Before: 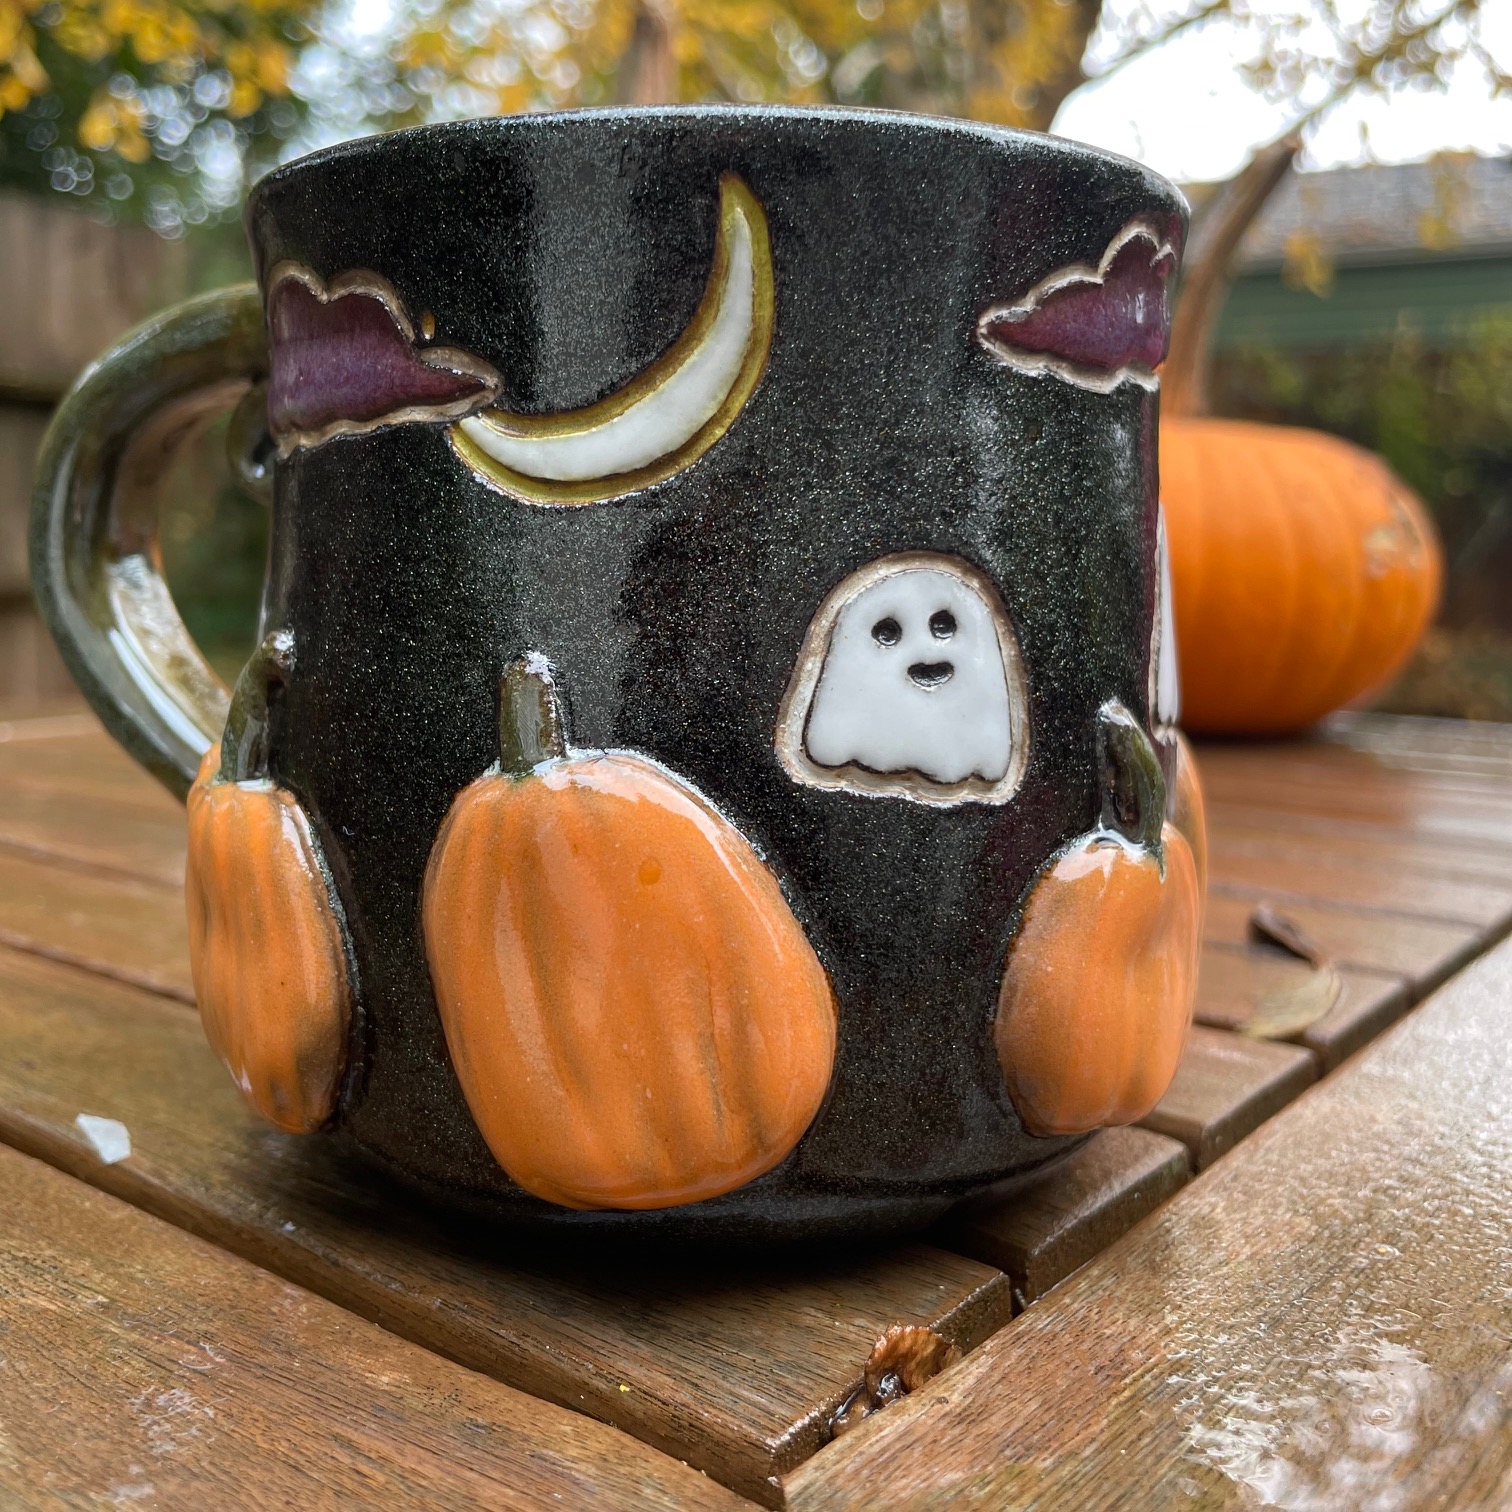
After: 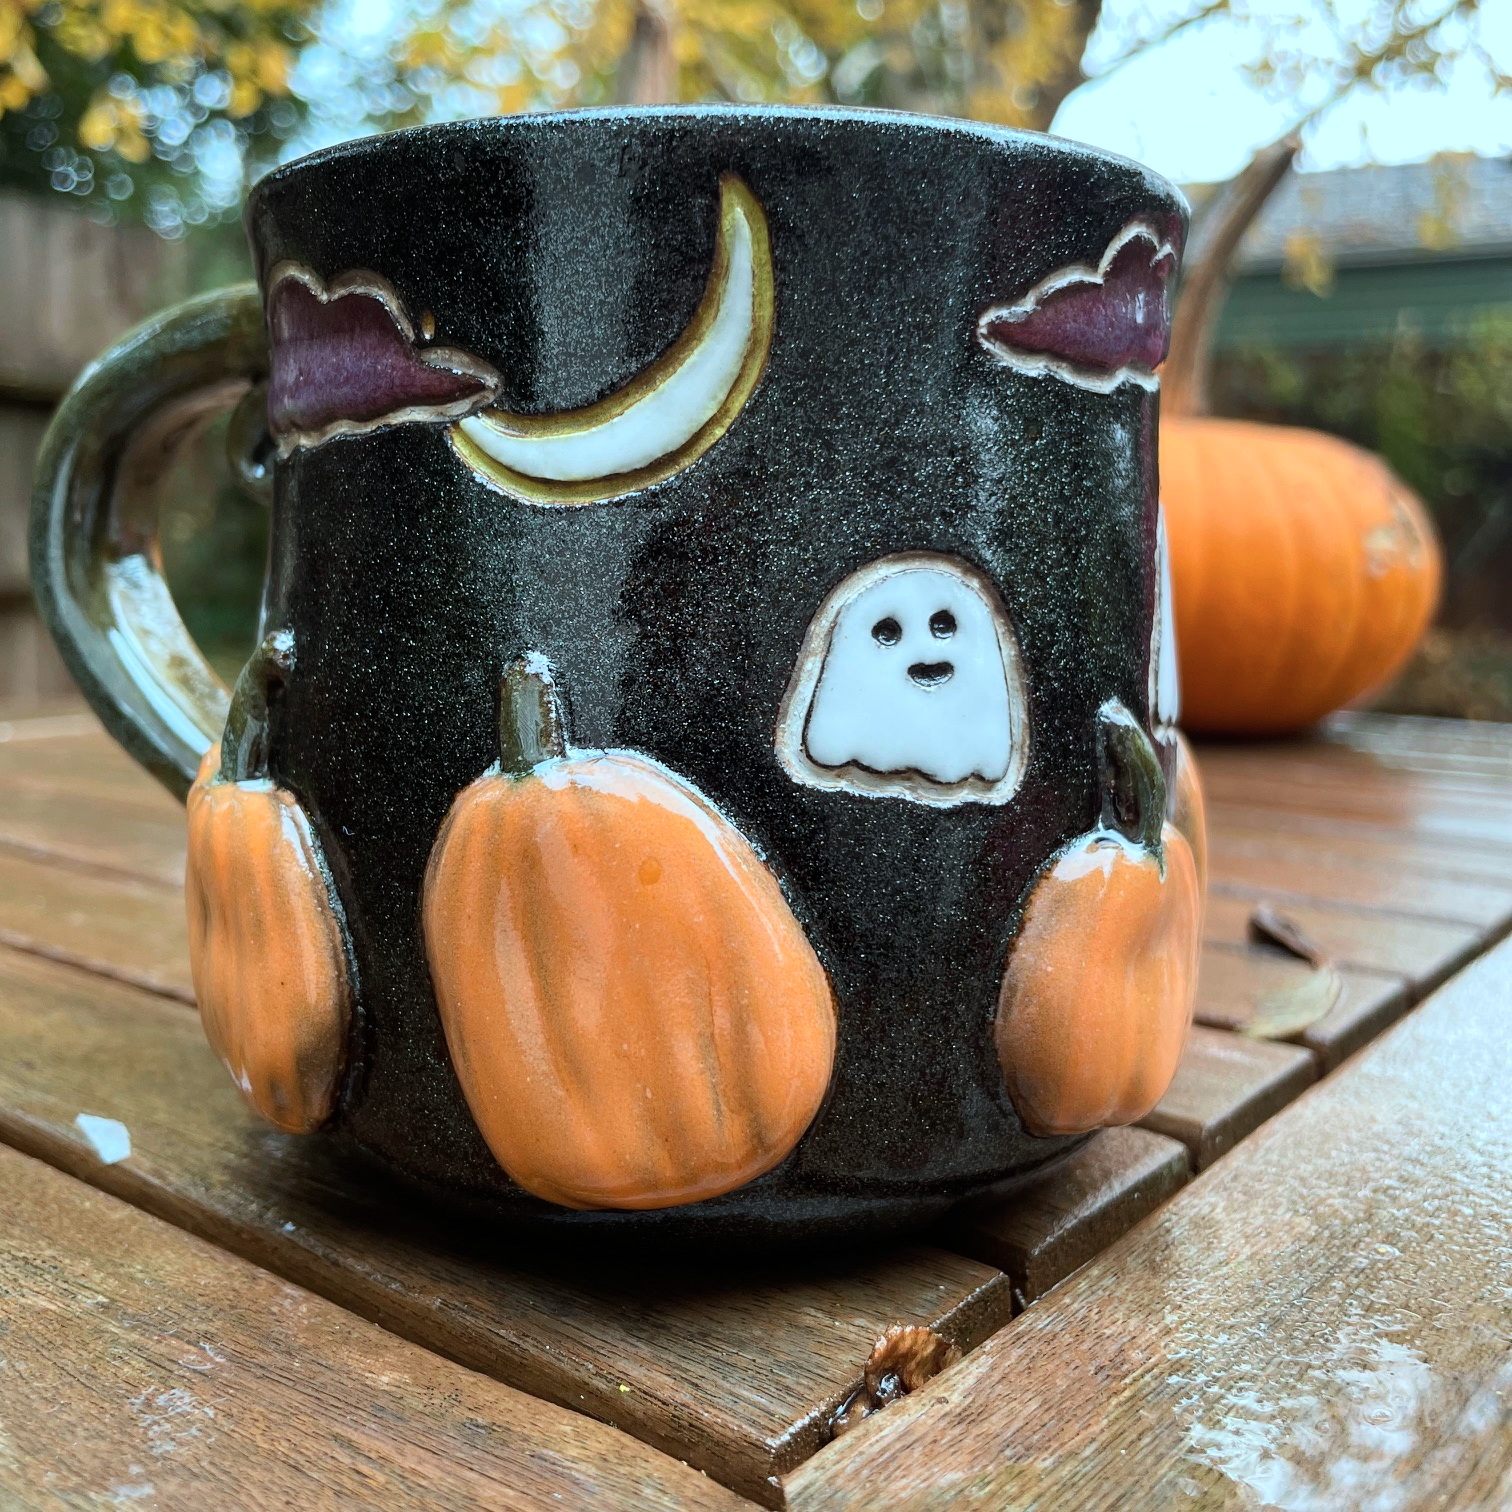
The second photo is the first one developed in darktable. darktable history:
tone curve: curves: ch0 [(0, 0) (0.071, 0.047) (0.266, 0.26) (0.491, 0.552) (0.753, 0.818) (1, 0.983)]; ch1 [(0, 0) (0.346, 0.307) (0.408, 0.369) (0.463, 0.443) (0.482, 0.493) (0.502, 0.5) (0.517, 0.518) (0.55, 0.573) (0.597, 0.641) (0.651, 0.709) (1, 1)]; ch2 [(0, 0) (0.346, 0.34) (0.434, 0.46) (0.485, 0.494) (0.5, 0.494) (0.517, 0.506) (0.535, 0.545) (0.583, 0.634) (0.625, 0.686) (1, 1)]
color correction: highlights a* -11.47, highlights b* -14.78
